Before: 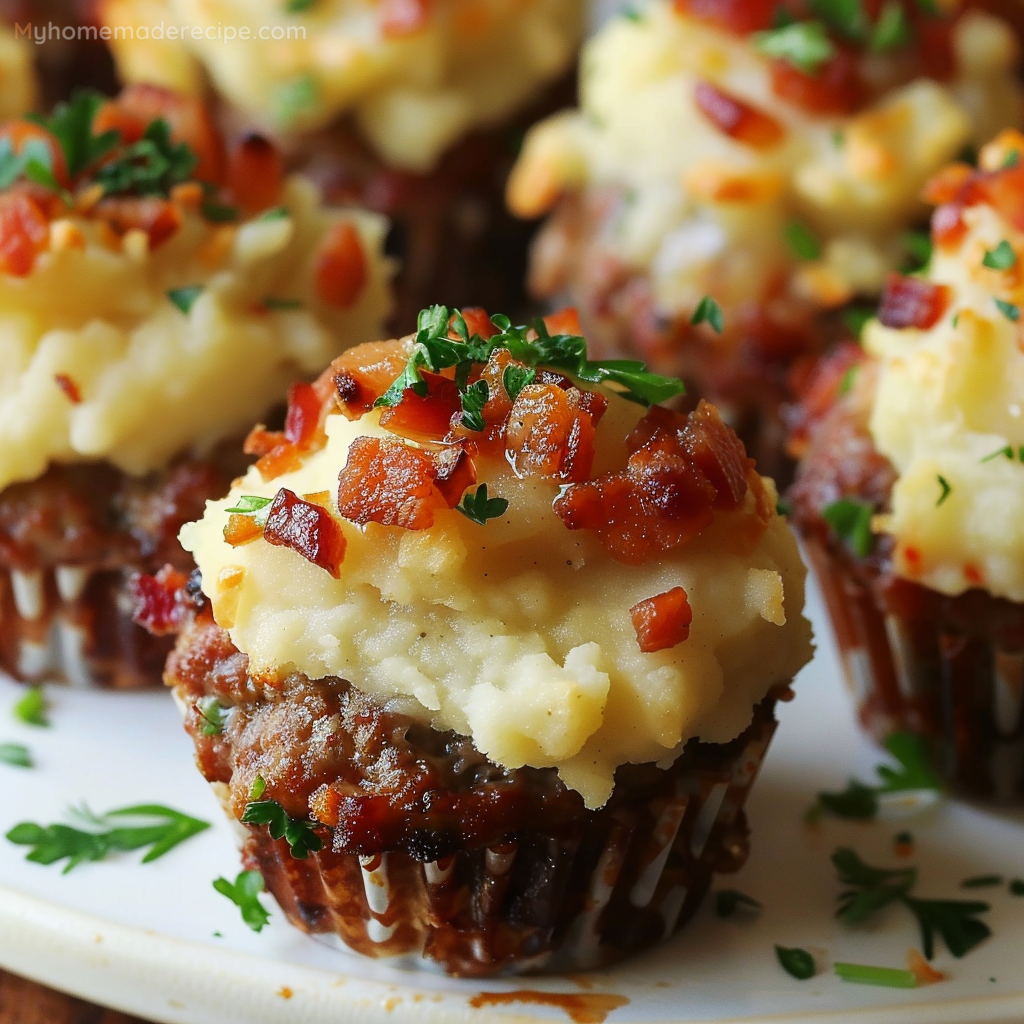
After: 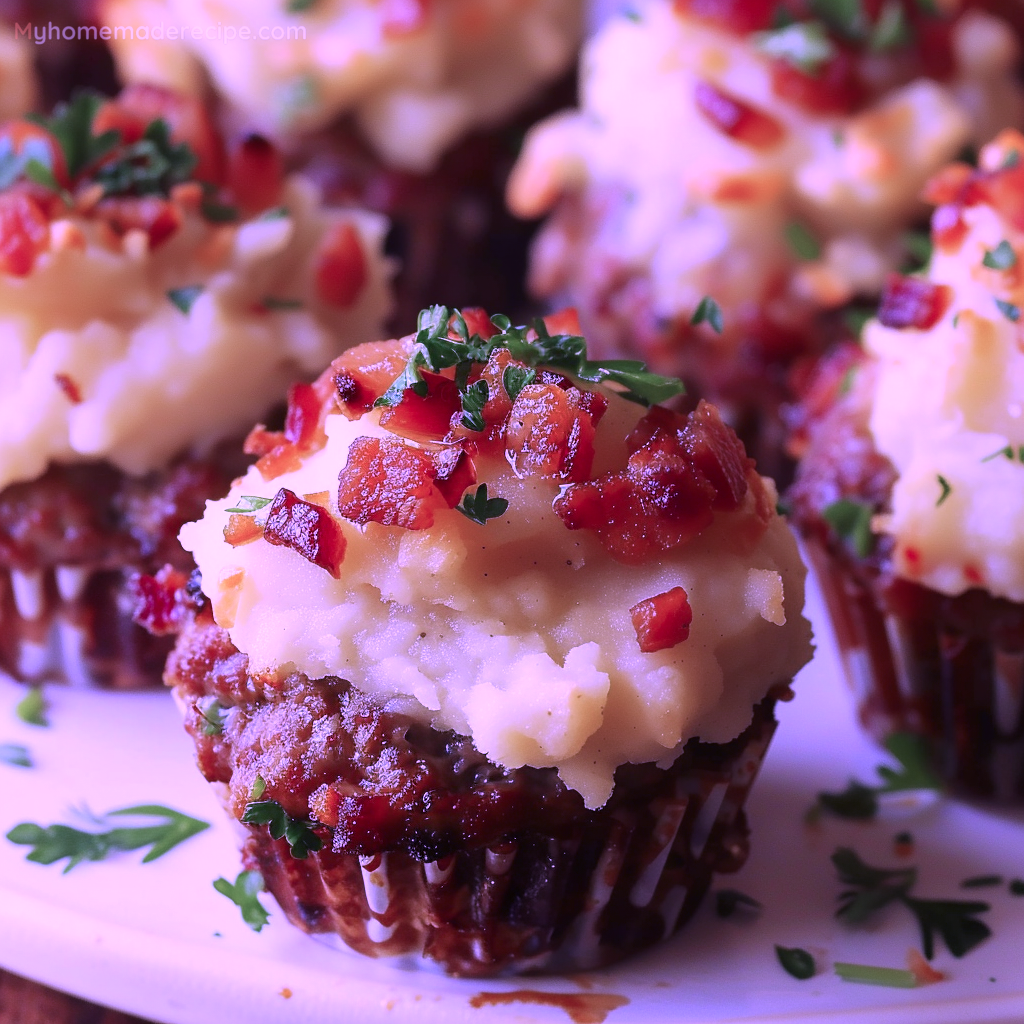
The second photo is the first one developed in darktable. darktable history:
color calibration: illuminant custom, x 0.379, y 0.482, temperature 4454.15 K
